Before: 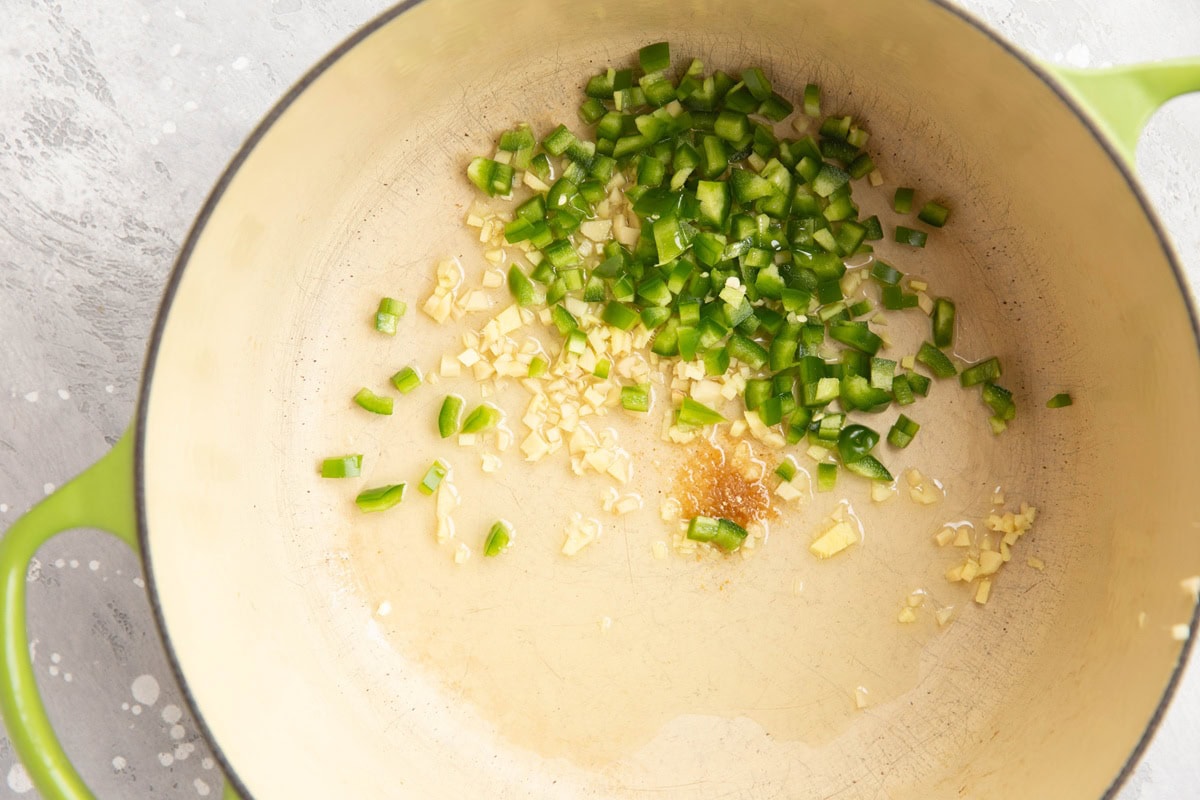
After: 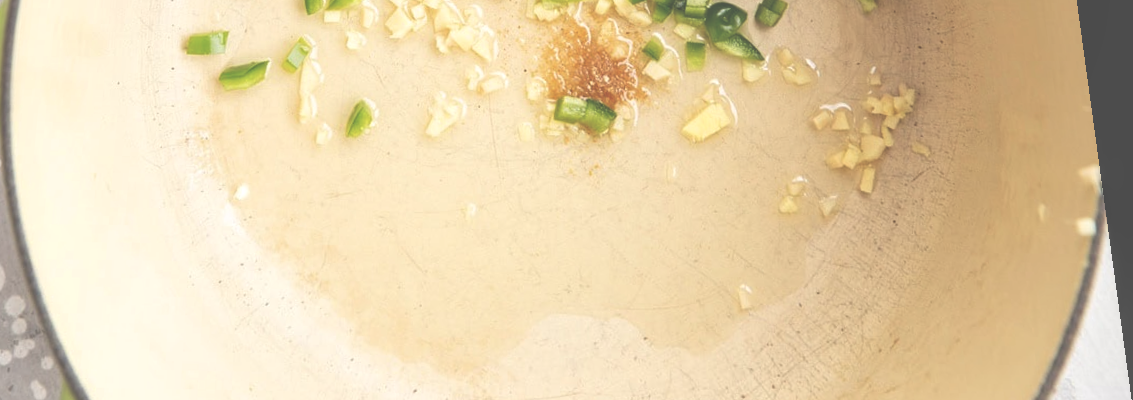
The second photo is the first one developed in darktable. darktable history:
exposure: black level correction -0.087, compensate highlight preservation false
crop and rotate: left 13.306%, top 48.129%, bottom 2.928%
rotate and perspective: rotation 0.128°, lens shift (vertical) -0.181, lens shift (horizontal) -0.044, shear 0.001, automatic cropping off
local contrast: on, module defaults
